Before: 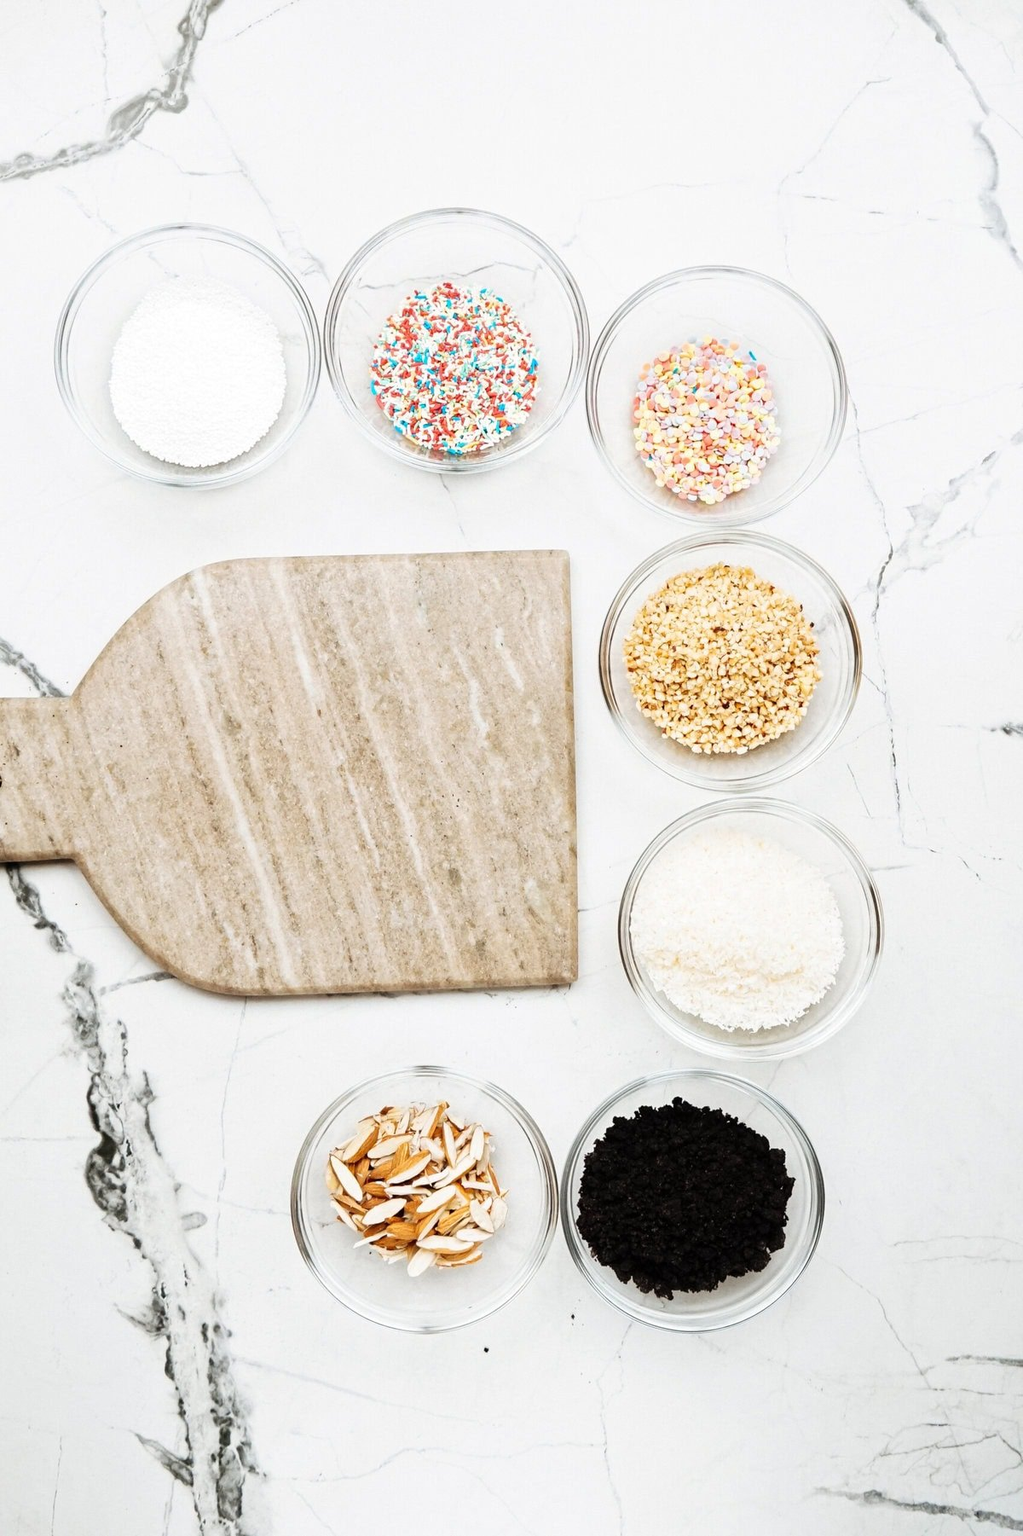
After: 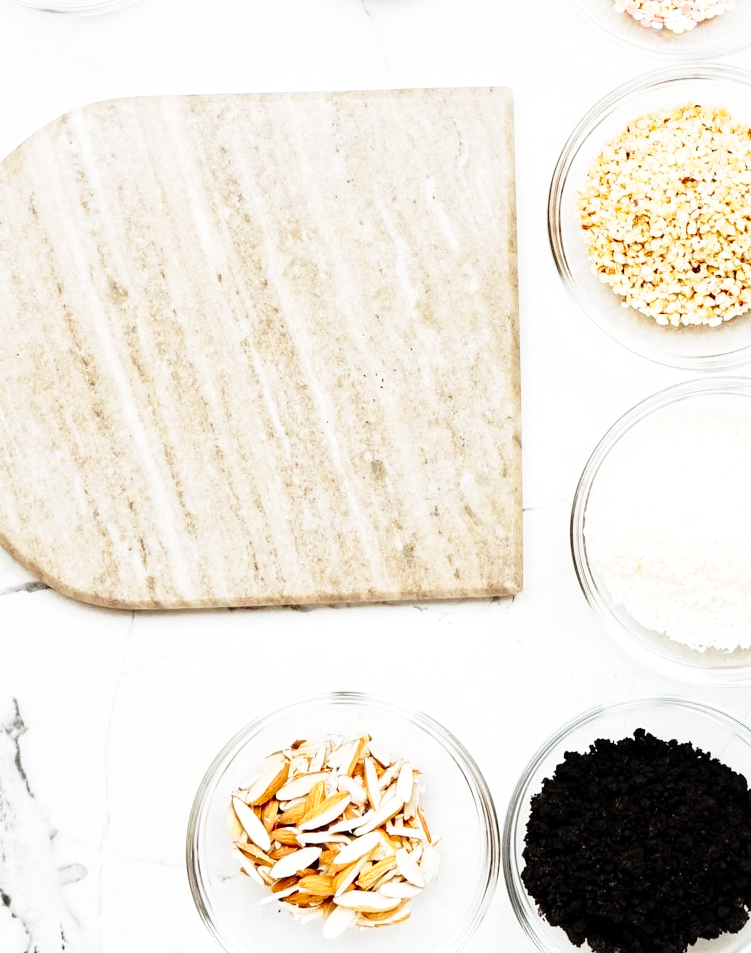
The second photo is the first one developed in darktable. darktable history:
crop: left 12.925%, top 30.99%, right 24.426%, bottom 16.052%
local contrast: highlights 100%, shadows 101%, detail 120%, midtone range 0.2
base curve: curves: ch0 [(0, 0) (0.028, 0.03) (0.121, 0.232) (0.46, 0.748) (0.859, 0.968) (1, 1)], preserve colors none
